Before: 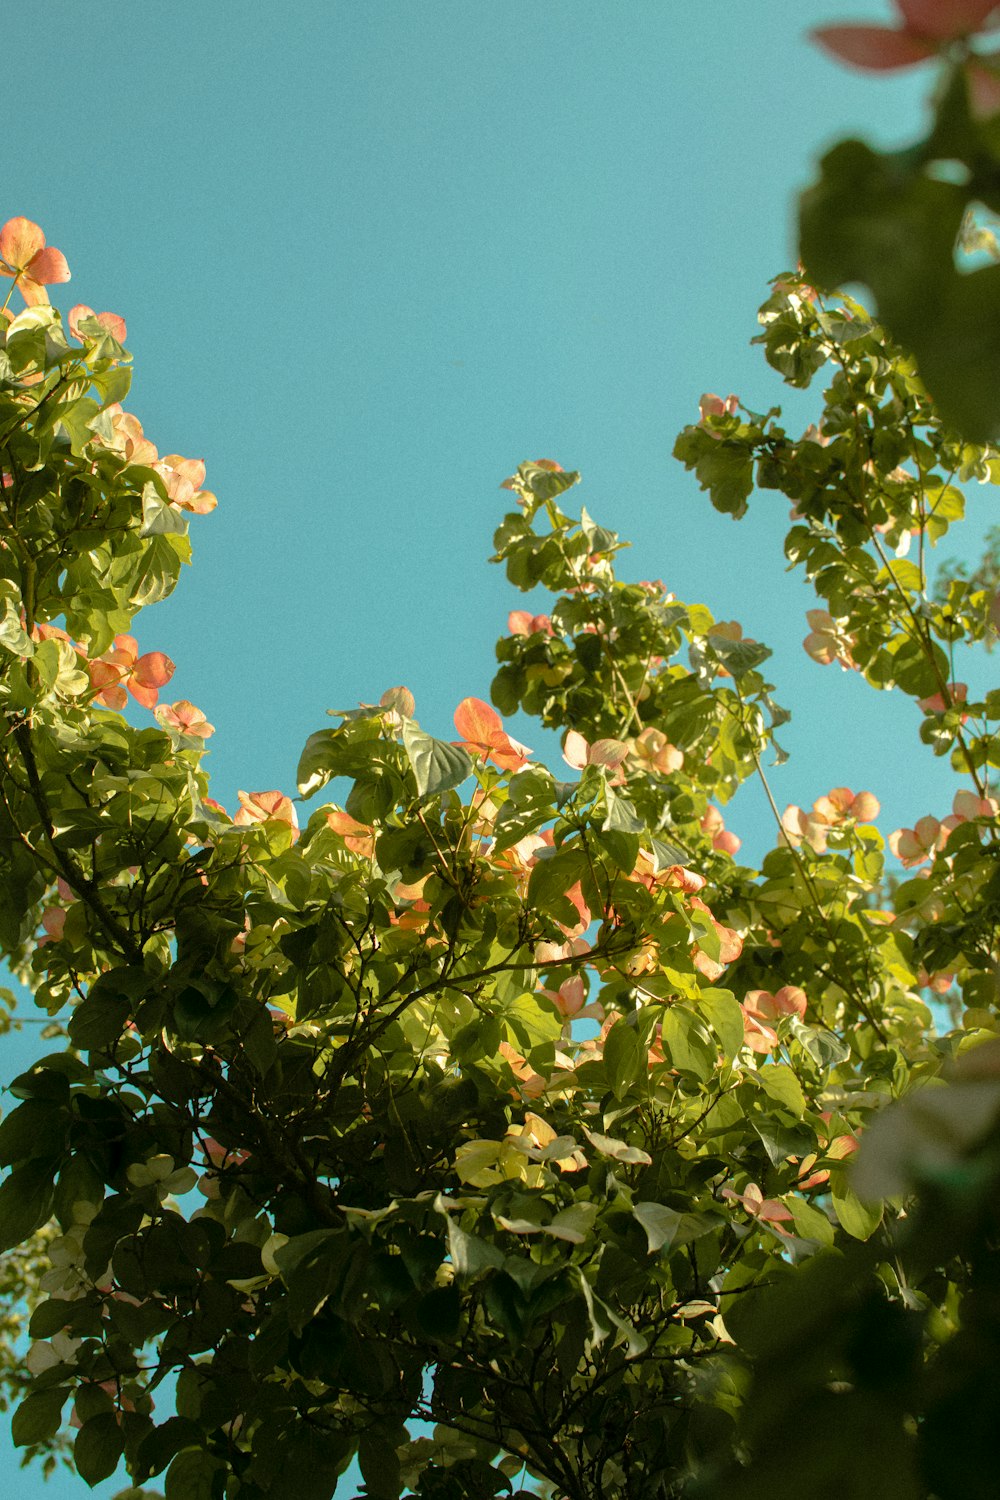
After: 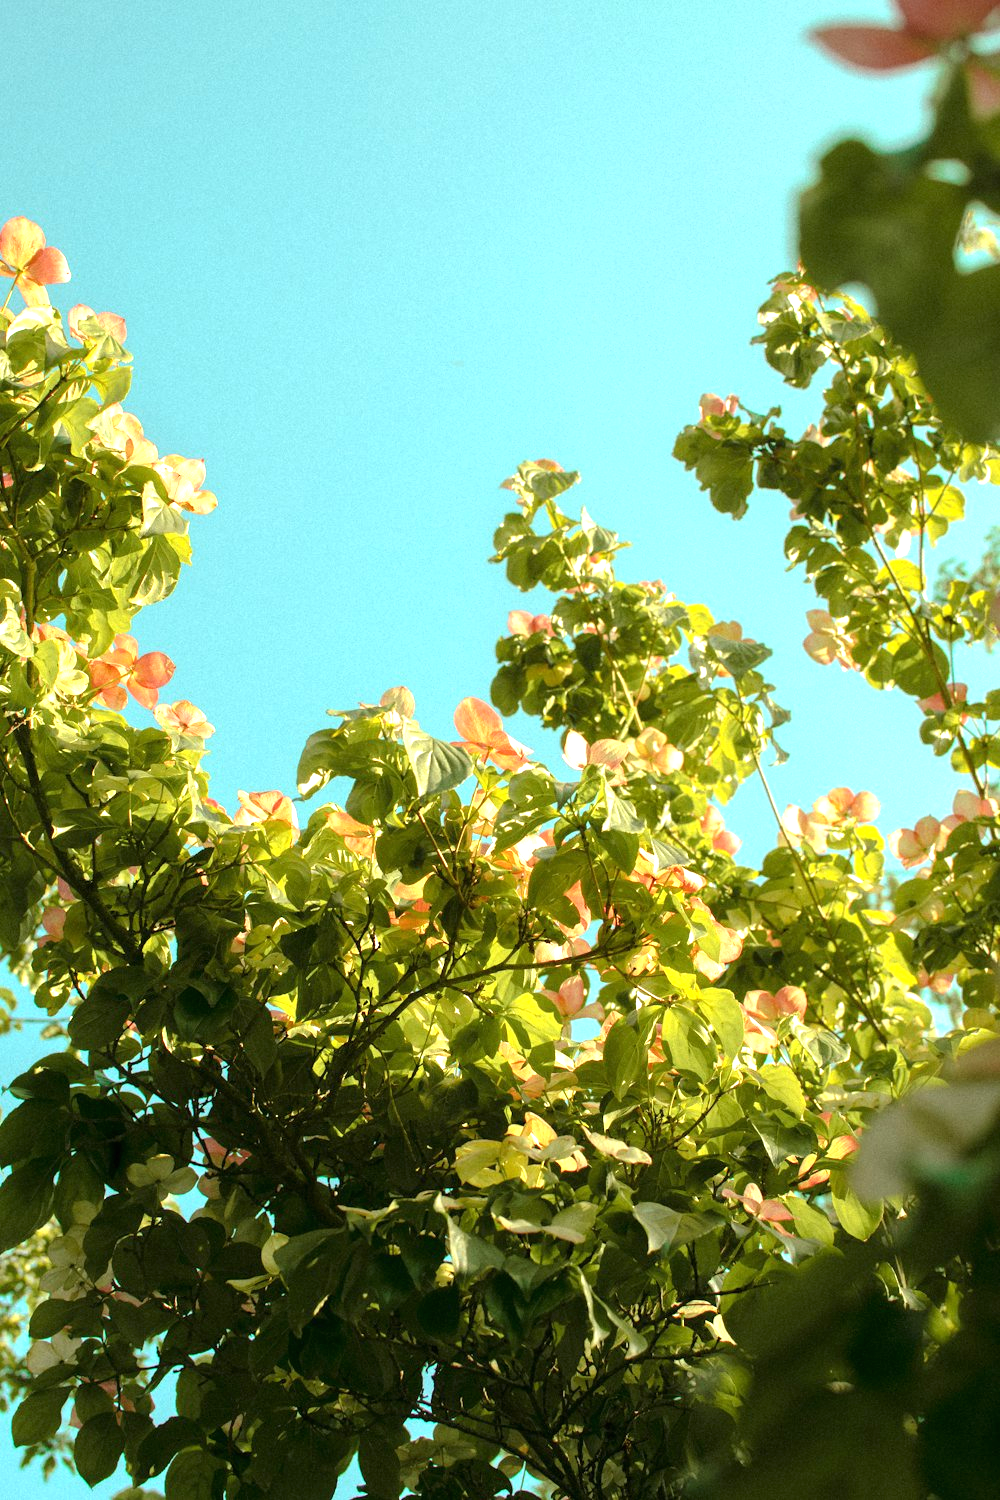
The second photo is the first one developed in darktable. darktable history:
color zones: curves: ch0 [(0.068, 0.464) (0.25, 0.5) (0.48, 0.508) (0.75, 0.536) (0.886, 0.476) (0.967, 0.456)]; ch1 [(0.066, 0.456) (0.25, 0.5) (0.616, 0.508) (0.746, 0.56) (0.934, 0.444)]
exposure: black level correction 0, exposure 1.001 EV, compensate highlight preservation false
